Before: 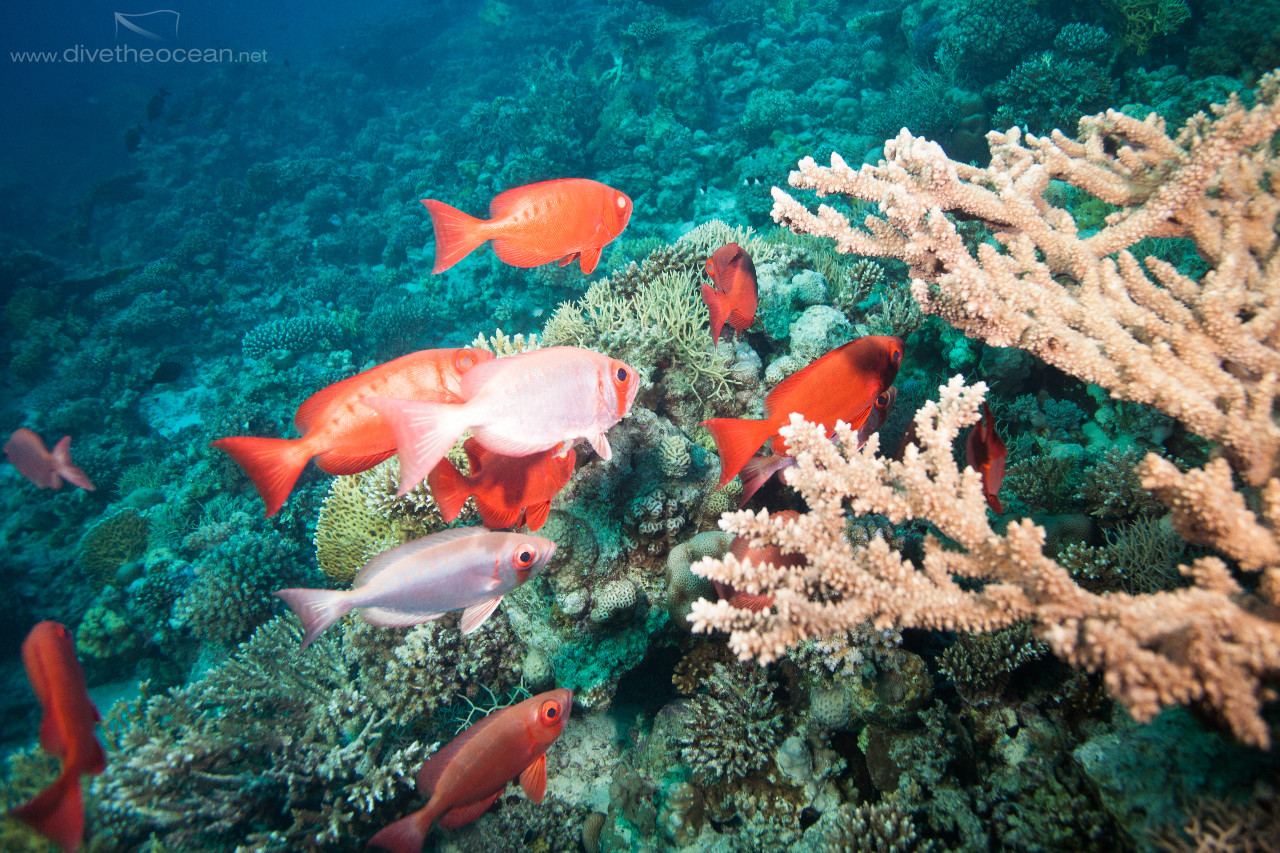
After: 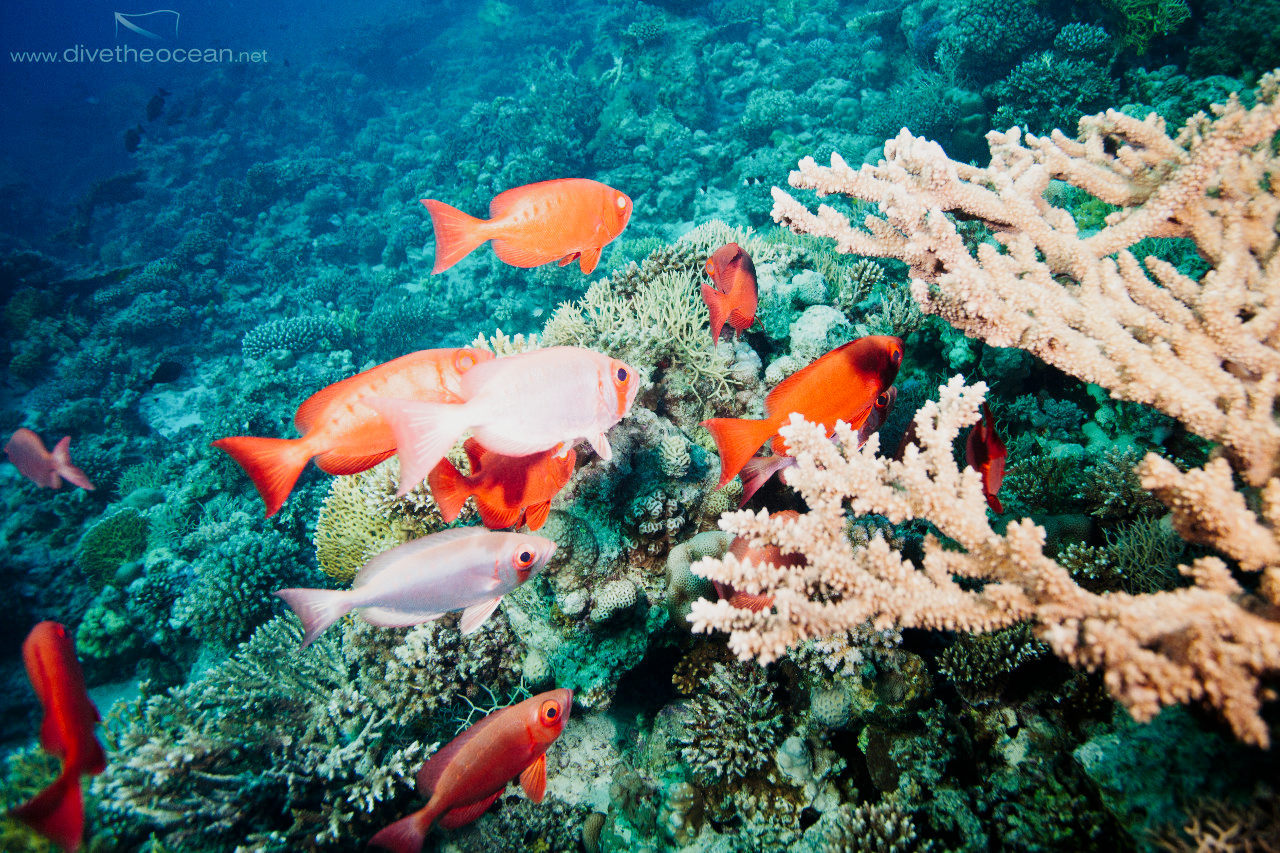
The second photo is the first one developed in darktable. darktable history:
tone curve: curves: ch0 [(0, 0) (0.049, 0.01) (0.154, 0.081) (0.491, 0.56) (0.739, 0.794) (0.992, 0.937)]; ch1 [(0, 0) (0.172, 0.123) (0.317, 0.272) (0.401, 0.422) (0.499, 0.497) (0.531, 0.54) (0.615, 0.603) (0.741, 0.783) (1, 1)]; ch2 [(0, 0) (0.411, 0.424) (0.462, 0.464) (0.502, 0.489) (0.544, 0.551) (0.686, 0.638) (1, 1)], preserve colors none
